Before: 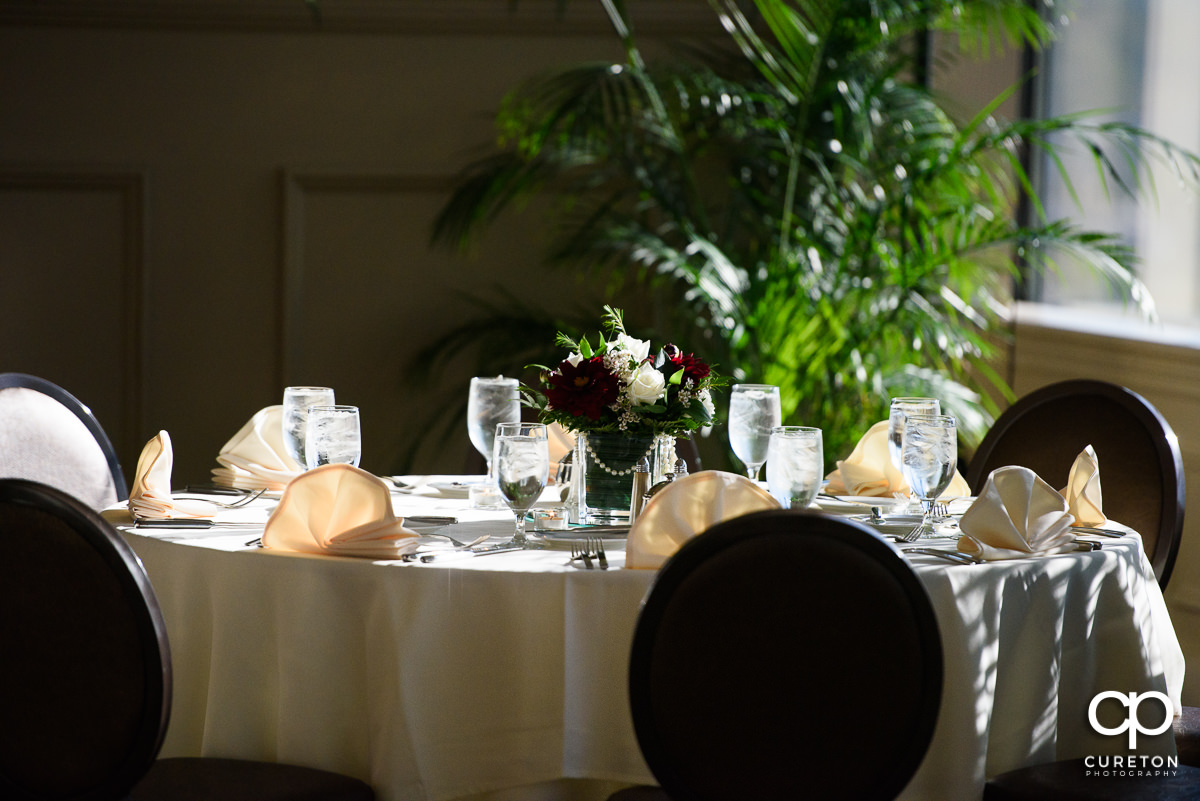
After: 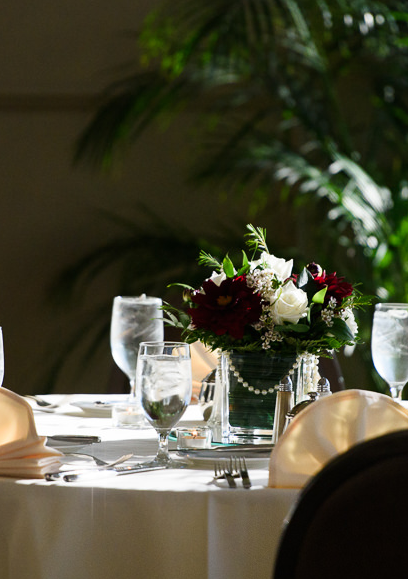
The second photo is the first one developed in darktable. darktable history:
crop and rotate: left 29.822%, top 10.18%, right 36.114%, bottom 17.417%
